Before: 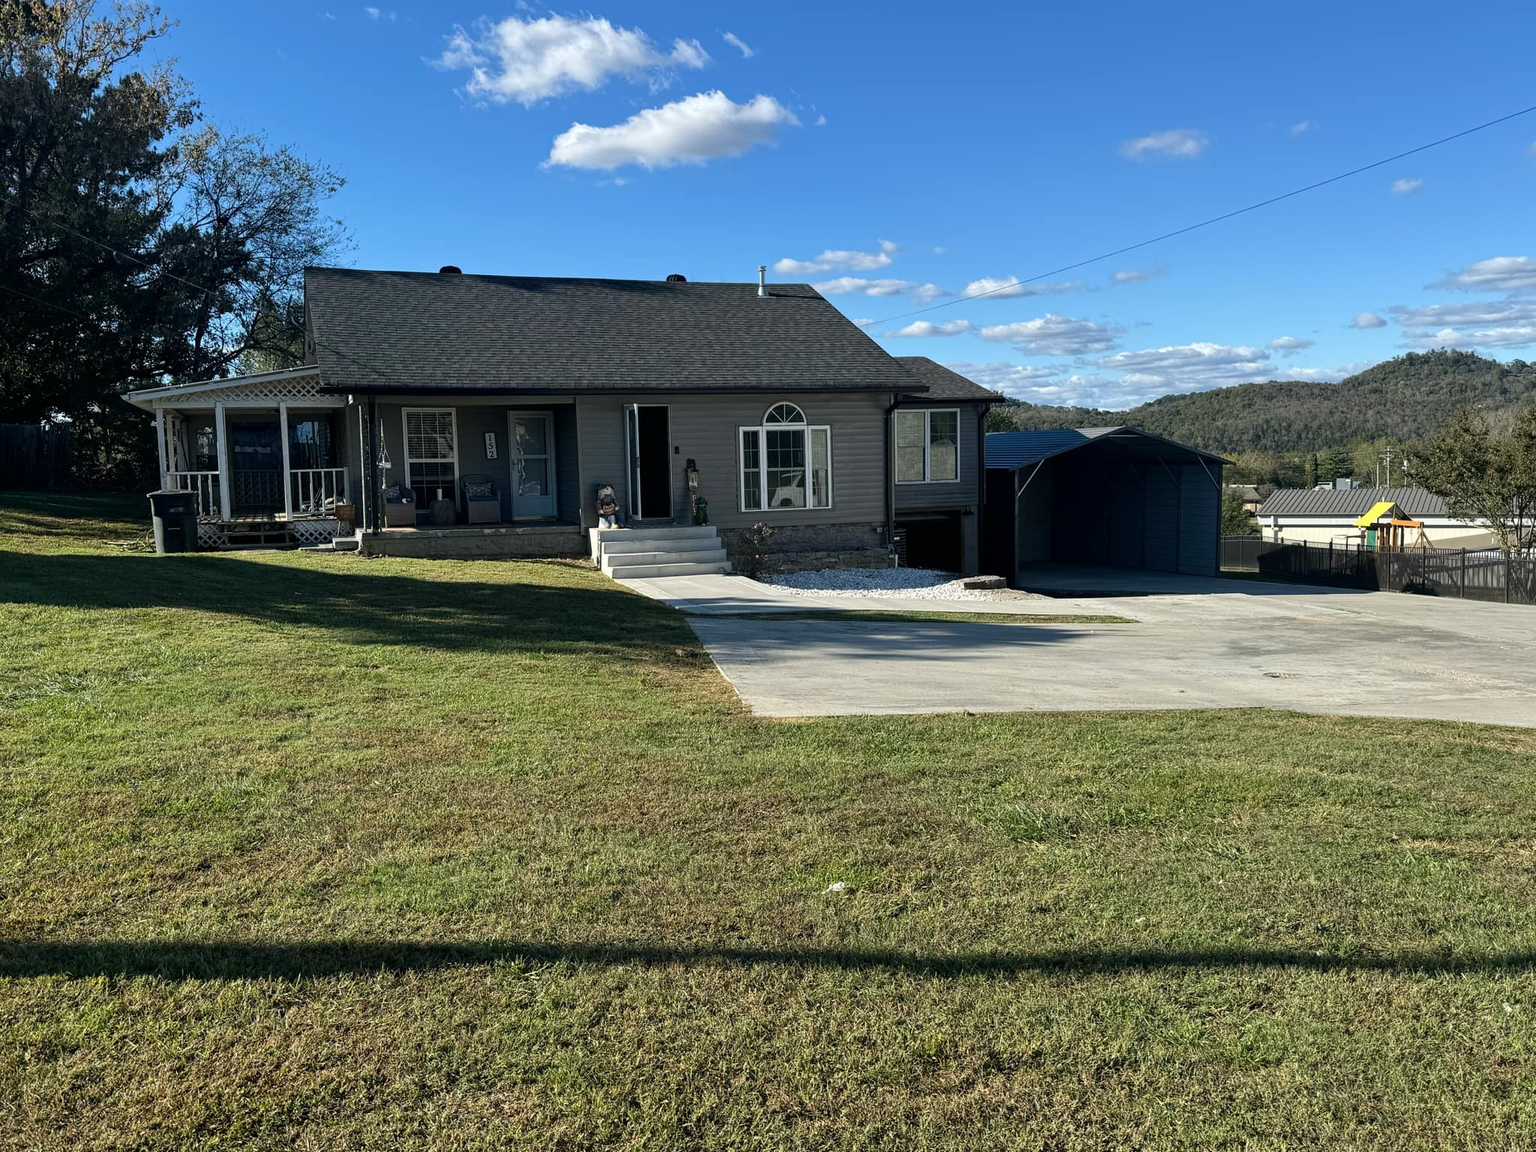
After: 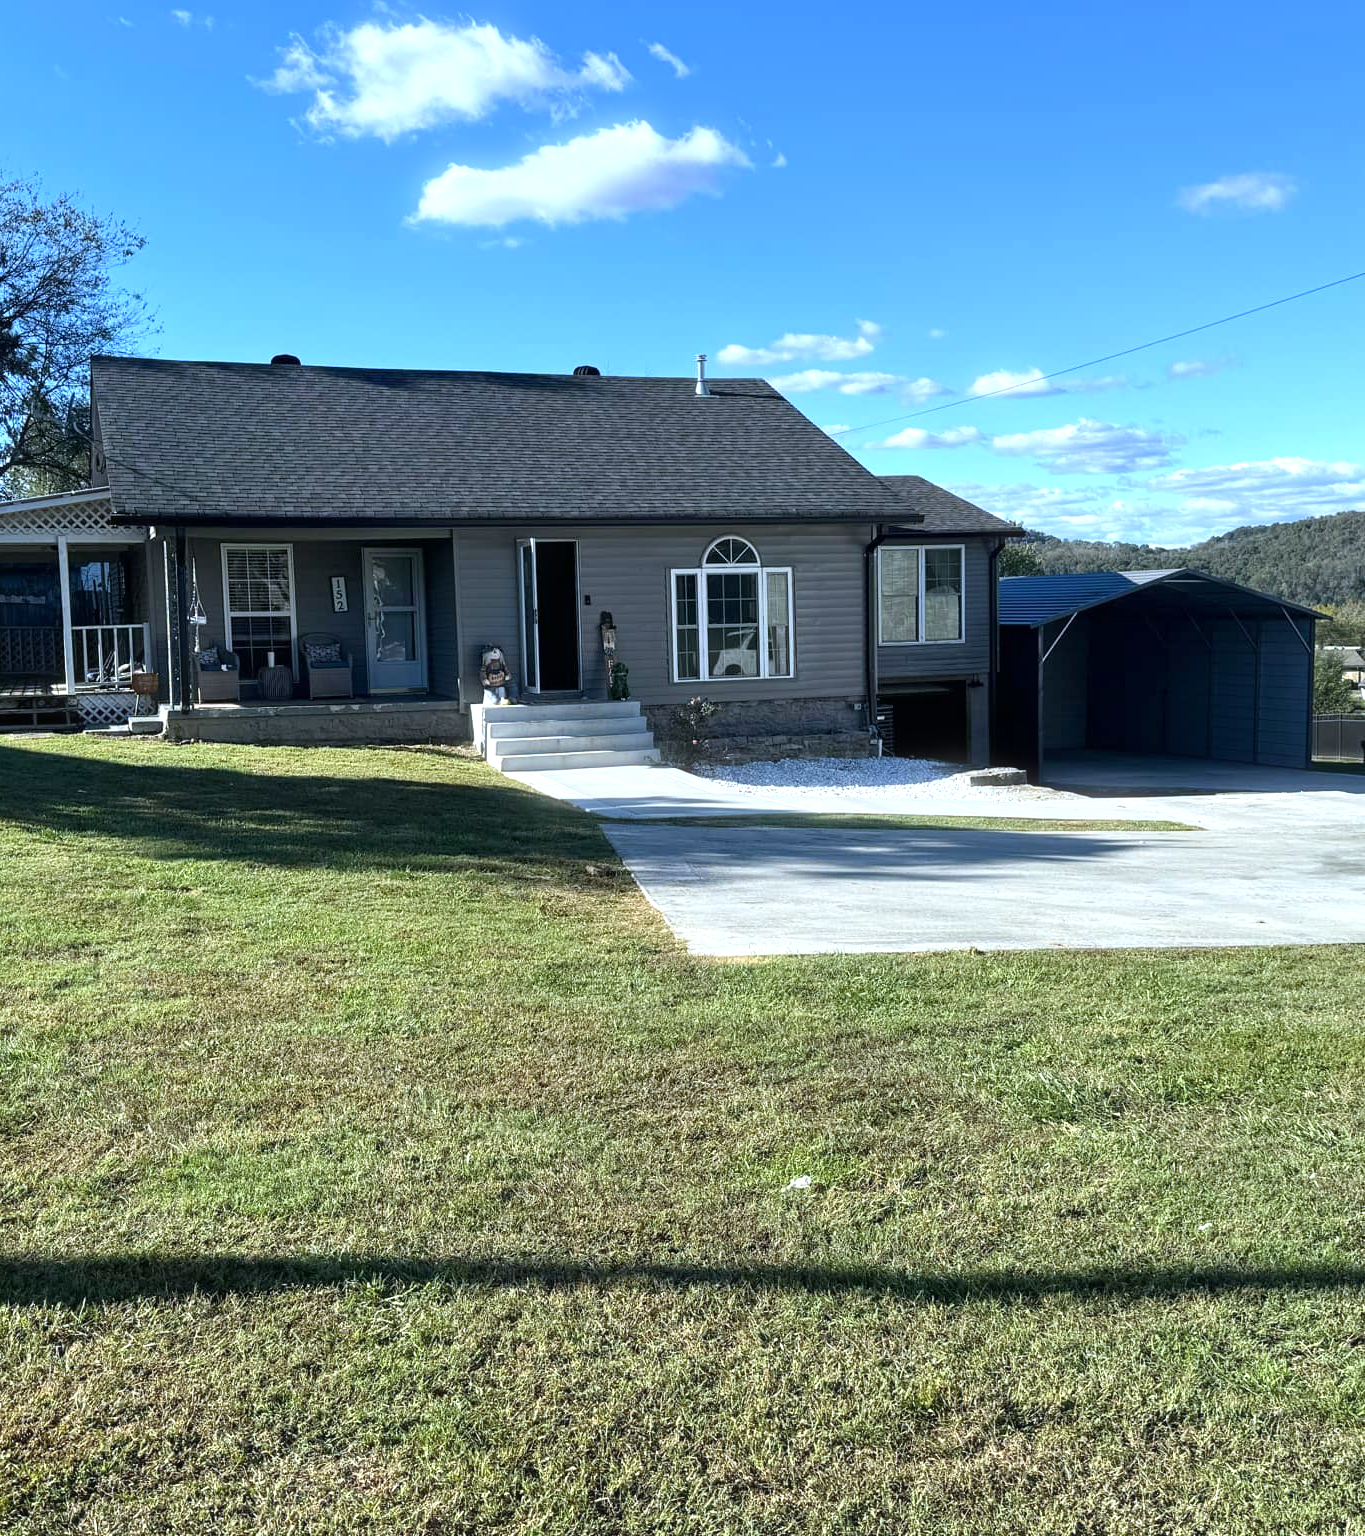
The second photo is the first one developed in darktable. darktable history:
white balance: red 0.931, blue 1.11
bloom: size 3%, threshold 100%, strength 0%
exposure: exposure 0.669 EV, compensate highlight preservation false
crop: left 15.419%, right 17.914%
